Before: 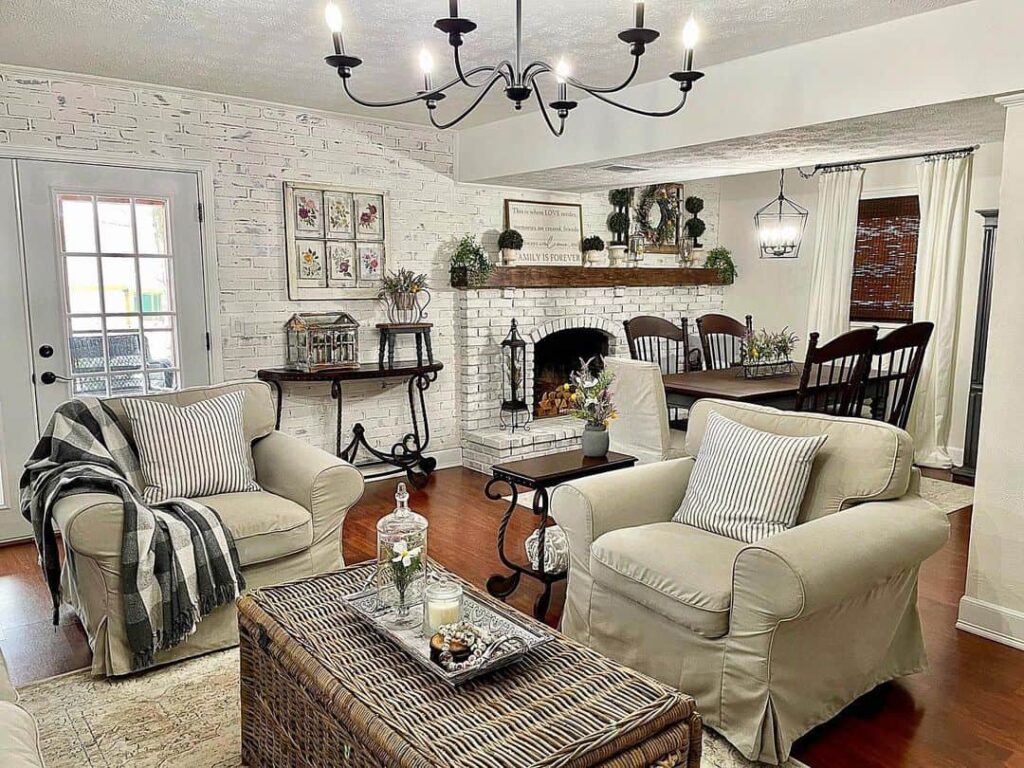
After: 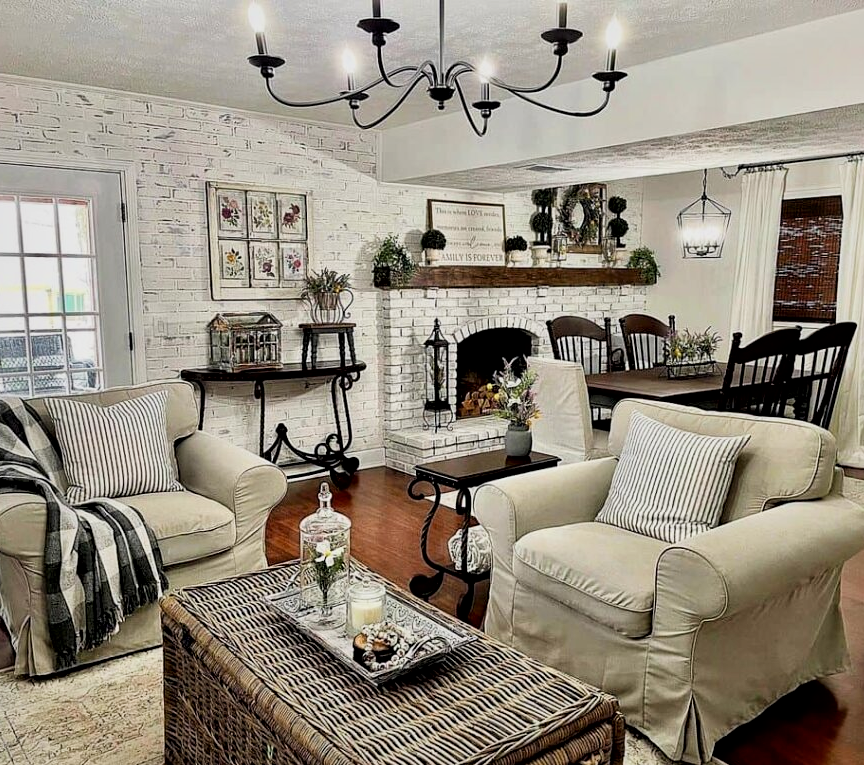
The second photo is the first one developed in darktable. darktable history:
crop: left 7.598%, right 7.873%
filmic rgb: black relative exposure -7.92 EV, white relative exposure 4.13 EV, threshold 3 EV, hardness 4.02, latitude 51.22%, contrast 1.013, shadows ↔ highlights balance 5.35%, color science v5 (2021), contrast in shadows safe, contrast in highlights safe, enable highlight reconstruction true
local contrast: mode bilateral grid, contrast 100, coarseness 100, detail 165%, midtone range 0.2
